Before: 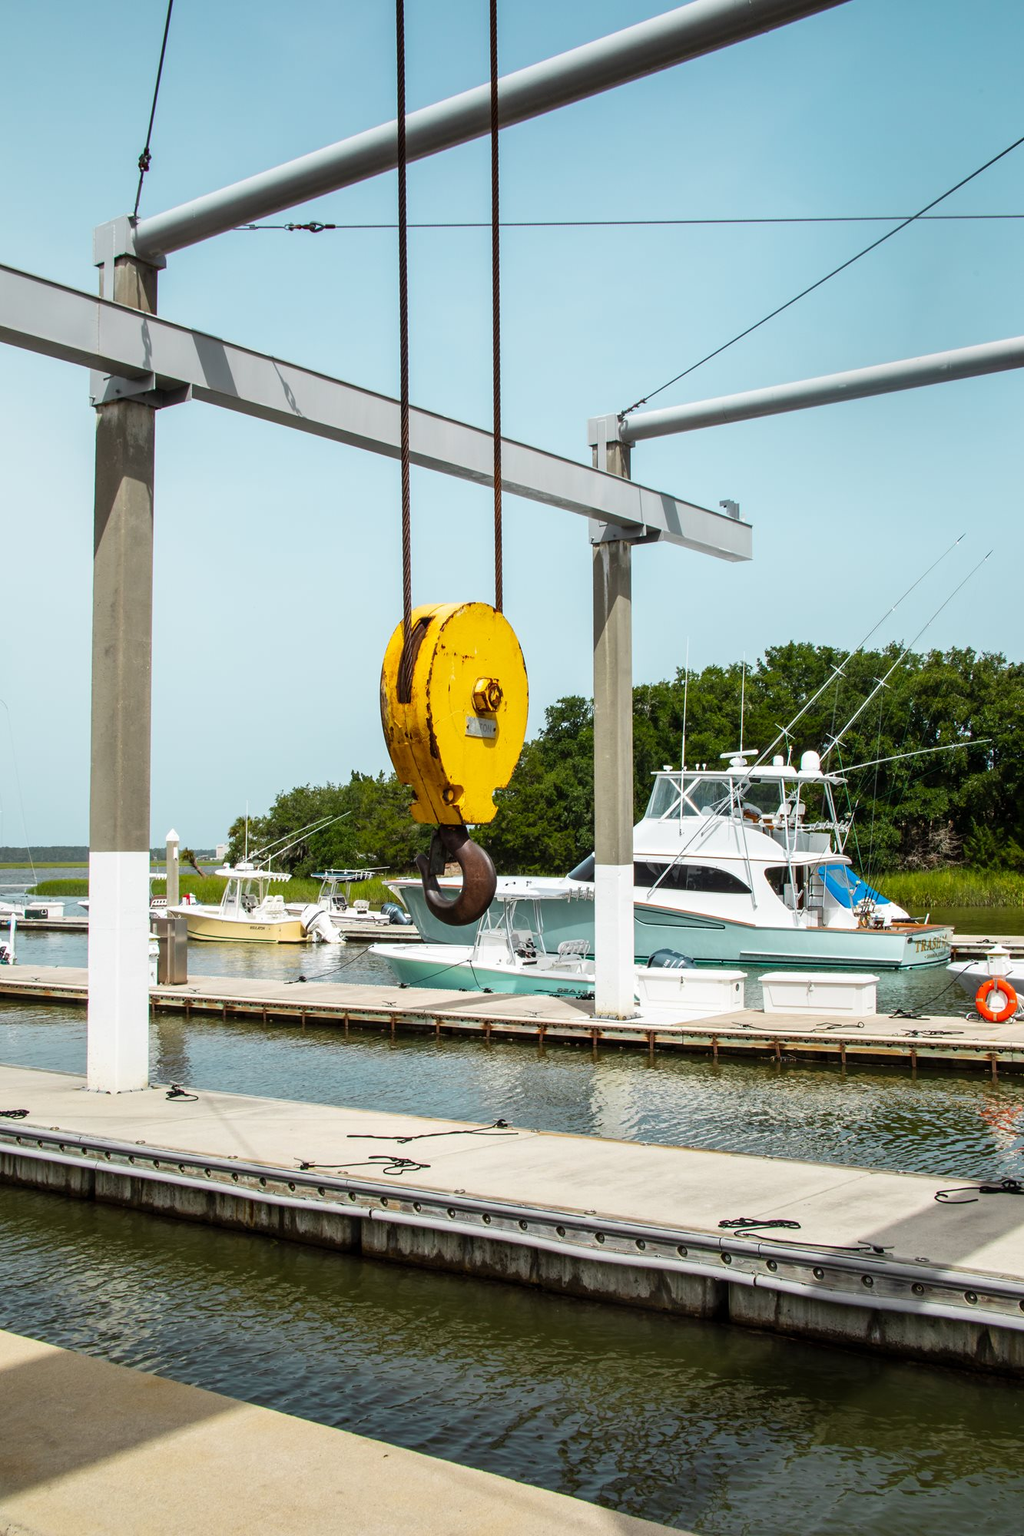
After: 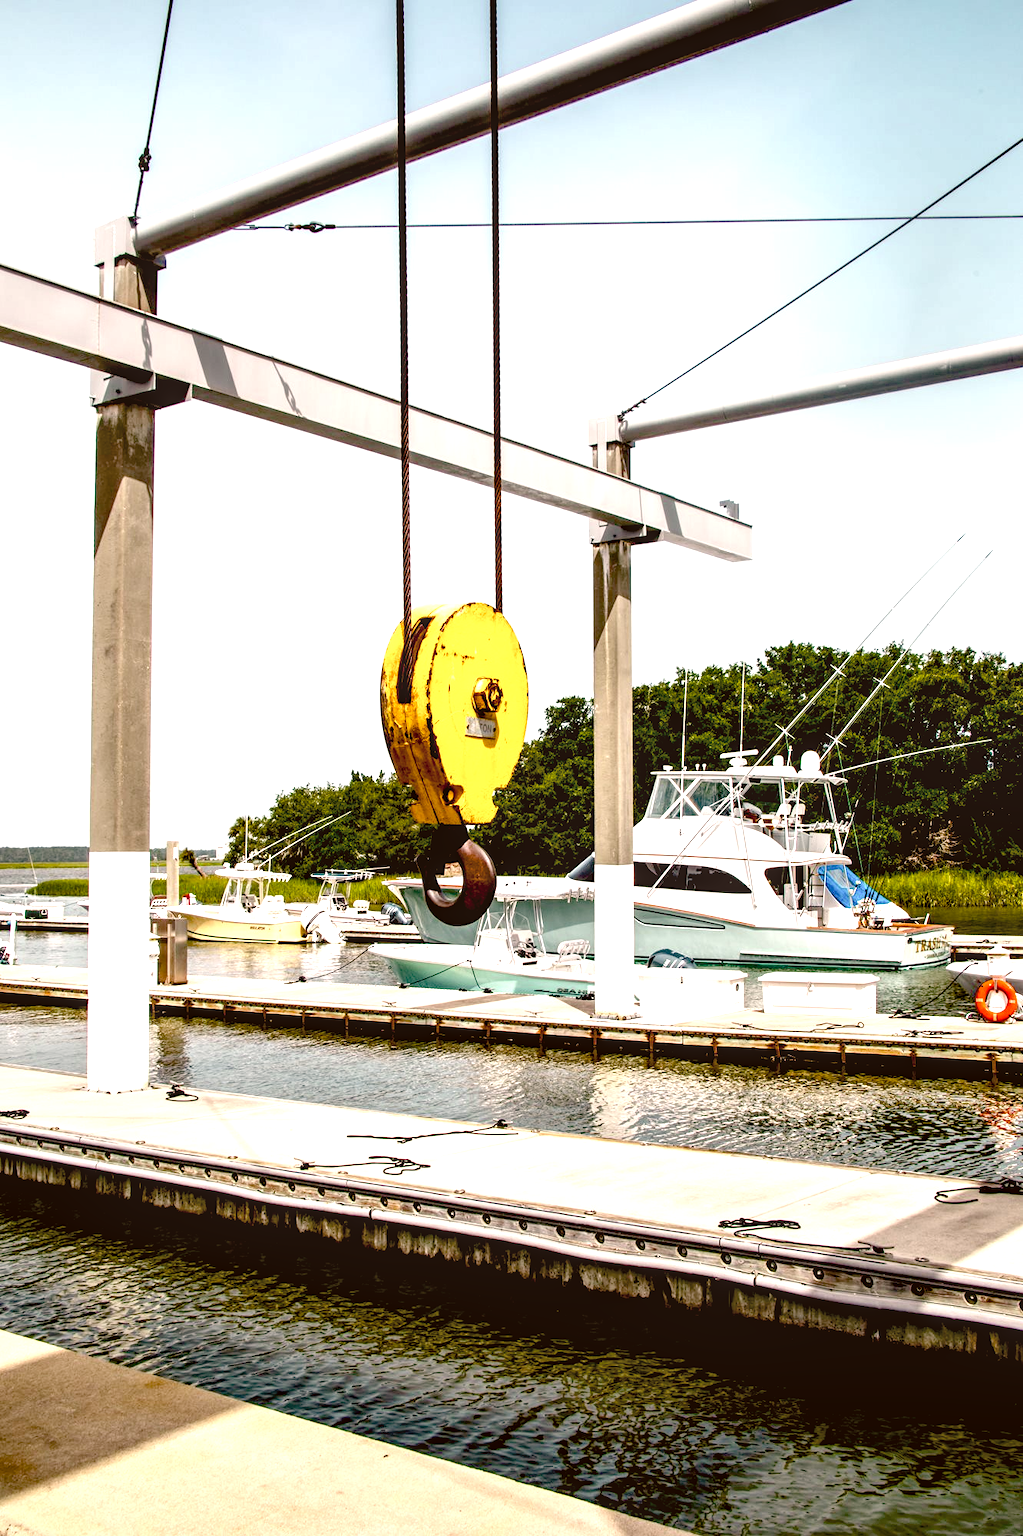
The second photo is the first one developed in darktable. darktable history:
color correction: highlights a* 10.21, highlights b* 9.76, shadows a* 7.89, shadows b* 7.85, saturation 0.77
local contrast: on, module defaults
color balance rgb: perceptual saturation grading › global saturation 20%, perceptual saturation grading › highlights -25.699%, perceptual saturation grading › shadows 49.777%, global vibrance 6.795%, saturation formula JzAzBz (2021)
exposure: black level correction 0.035, exposure 0.901 EV, compensate highlight preservation false
